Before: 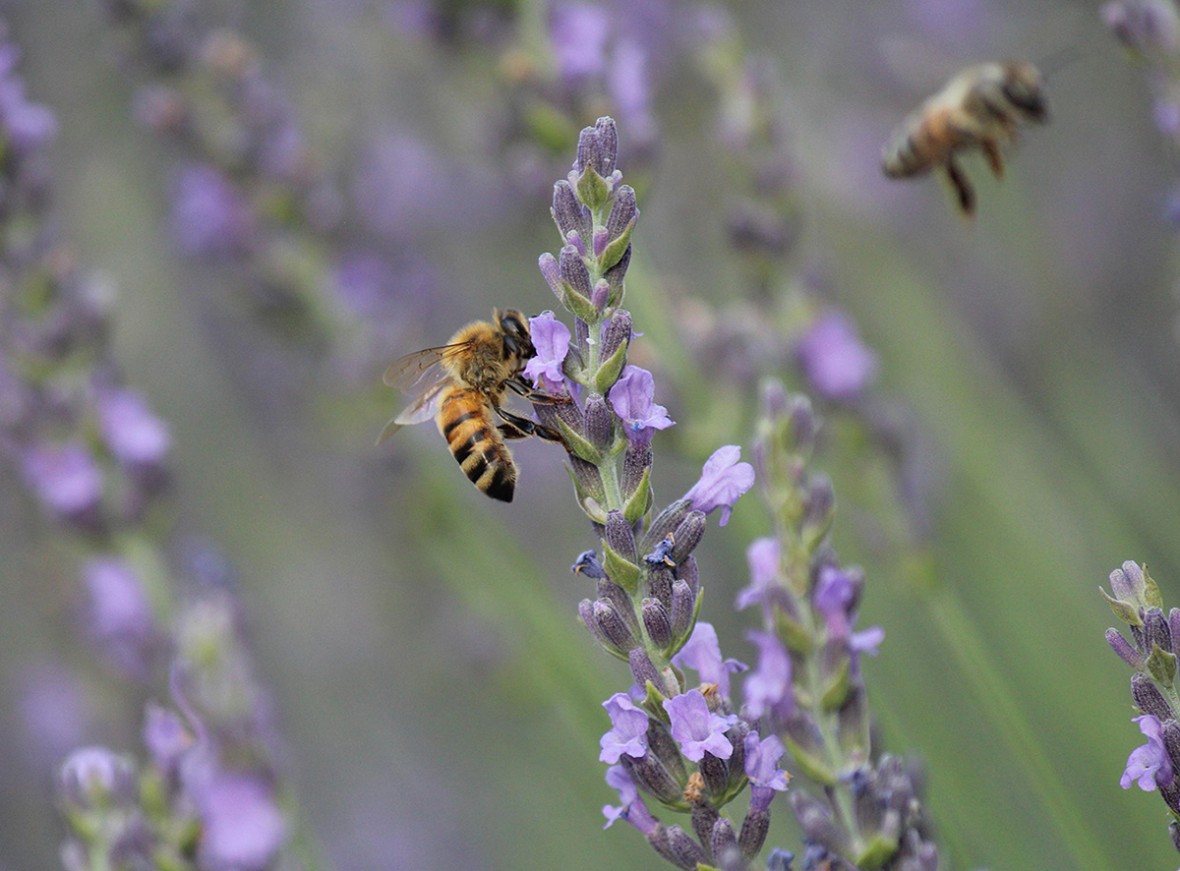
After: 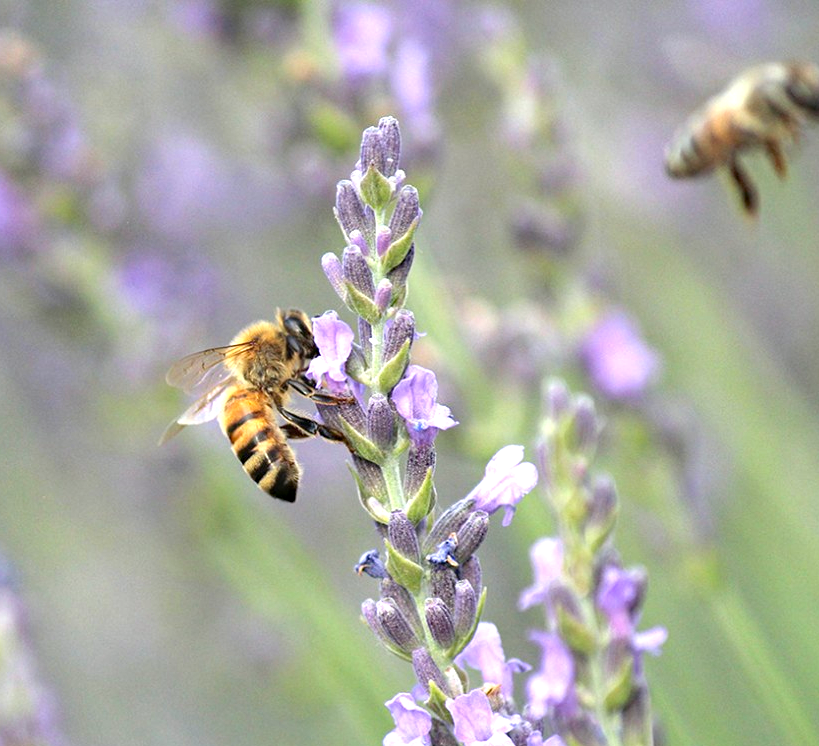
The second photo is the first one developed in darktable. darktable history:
crop: left 18.472%, right 12.112%, bottom 14.334%
exposure: black level correction 0, exposure 1.103 EV, compensate highlight preservation false
haze removal: strength 0.13, distance 0.256, compatibility mode true, adaptive false
